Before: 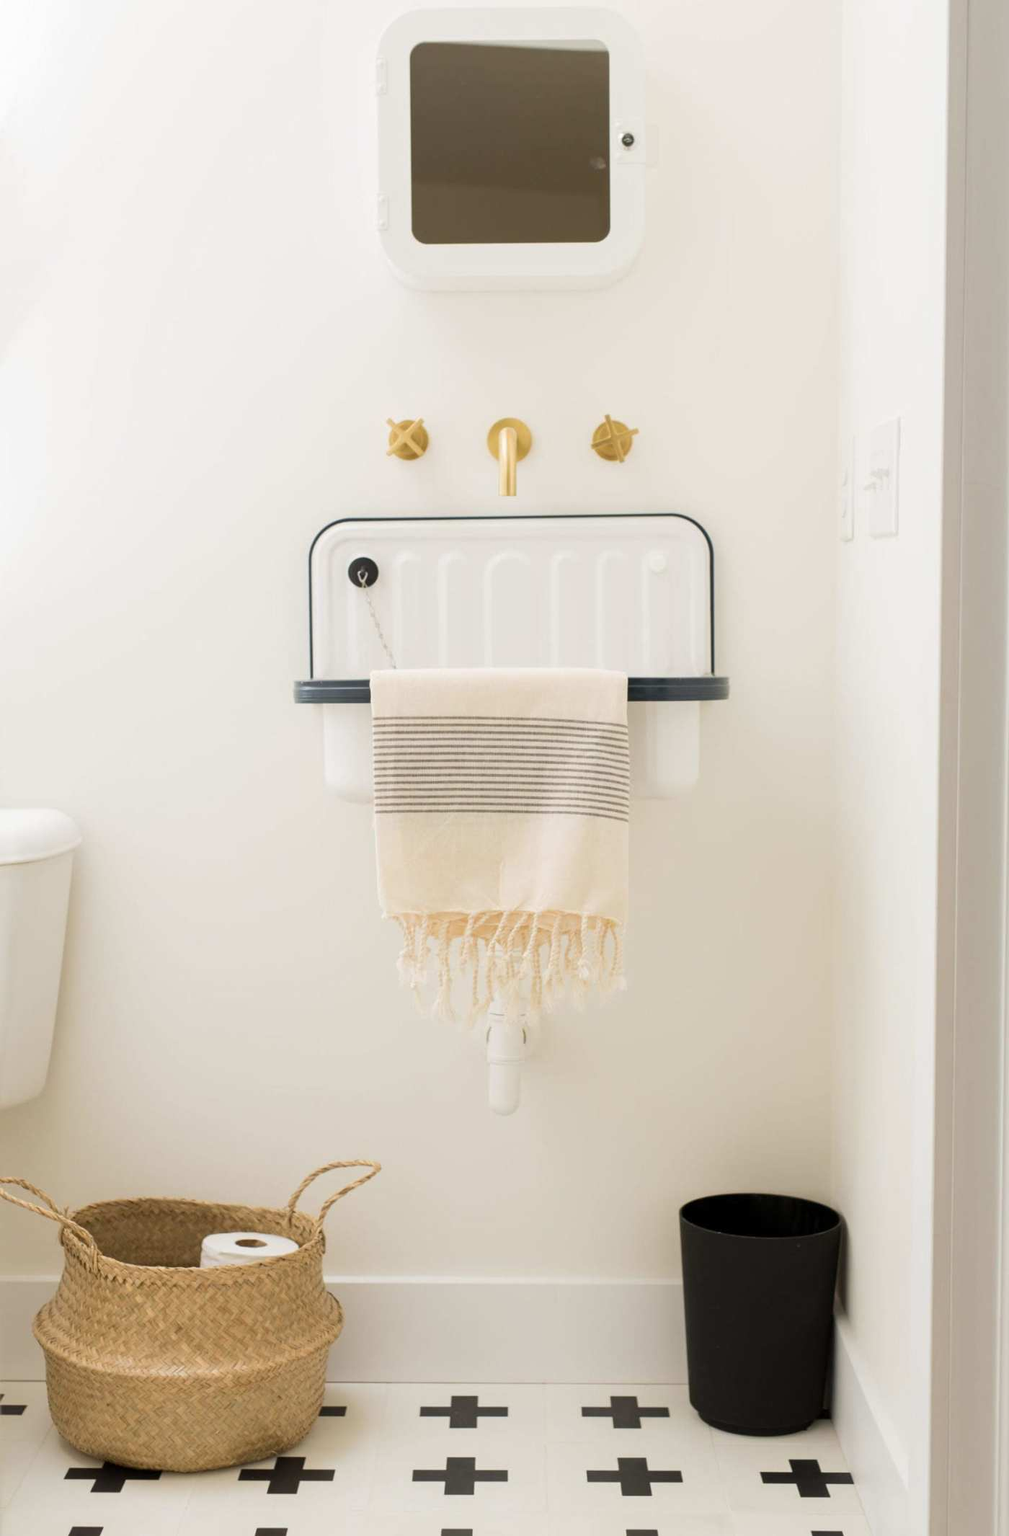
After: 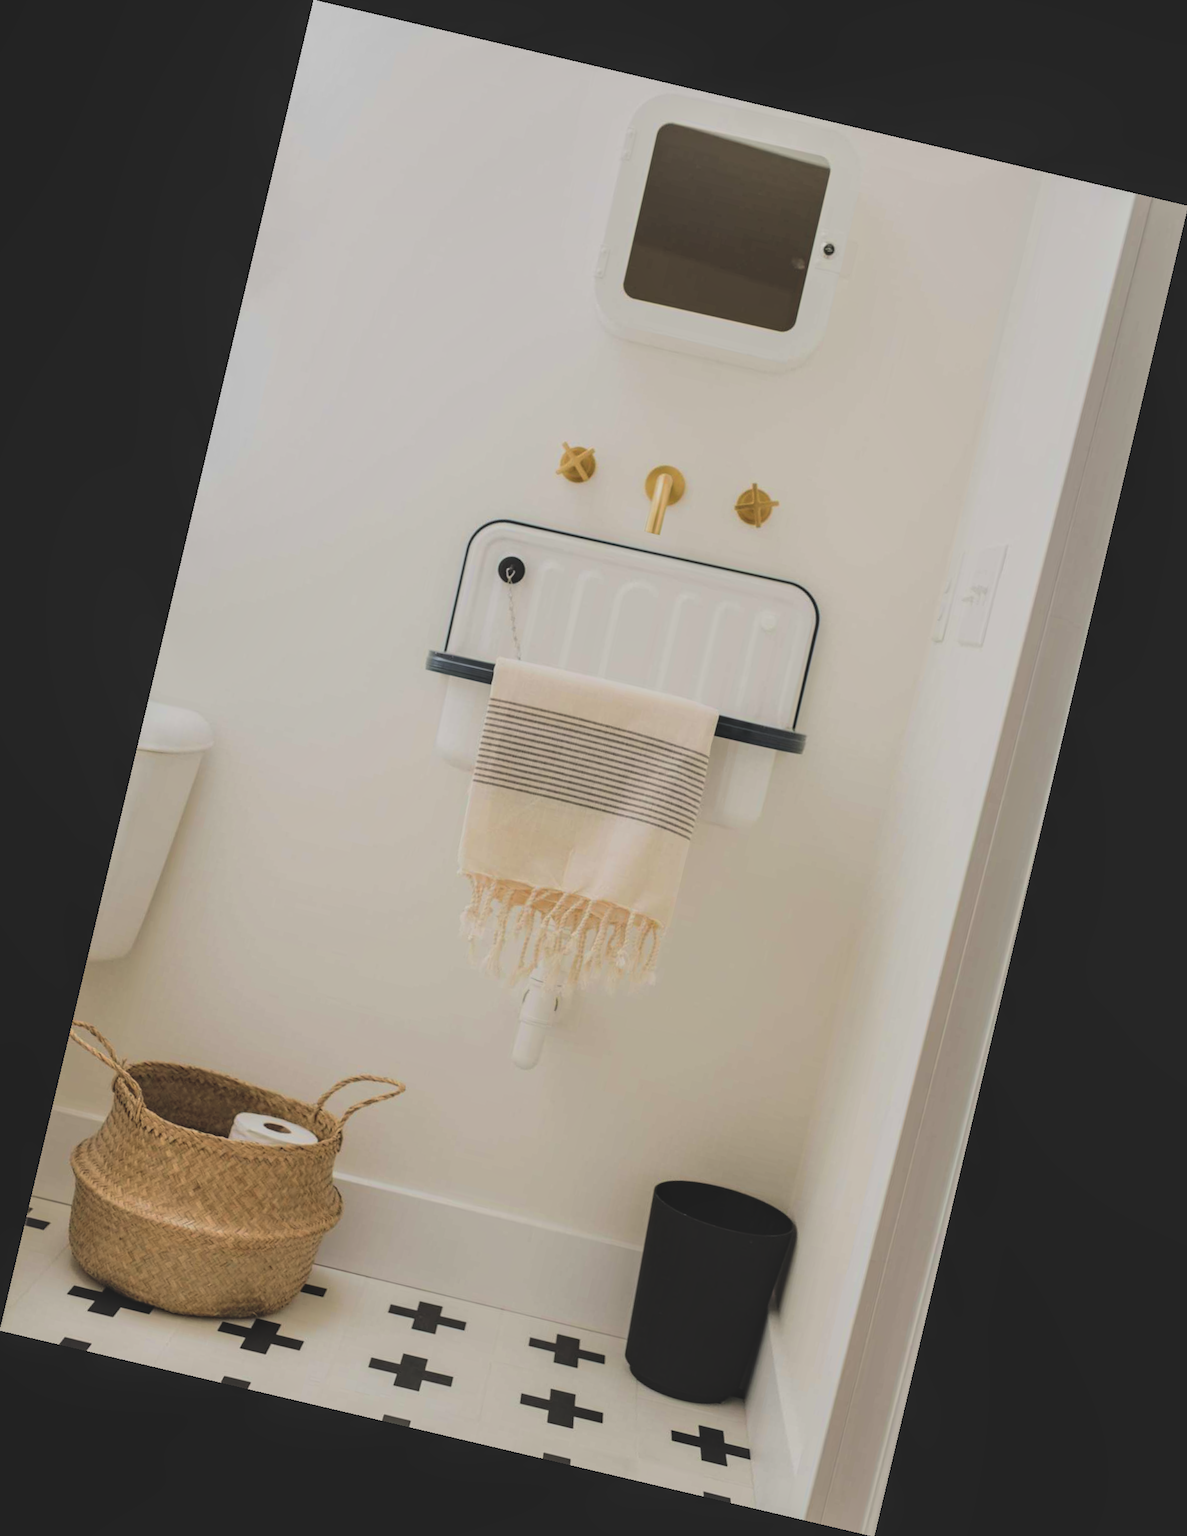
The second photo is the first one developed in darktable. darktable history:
filmic rgb: black relative exposure -7.15 EV, white relative exposure 5.36 EV, hardness 3.02, color science v6 (2022)
local contrast: on, module defaults
rgb curve: curves: ch0 [(0, 0.186) (0.314, 0.284) (0.775, 0.708) (1, 1)], compensate middle gray true, preserve colors none
rotate and perspective: rotation 13.27°, automatic cropping off
